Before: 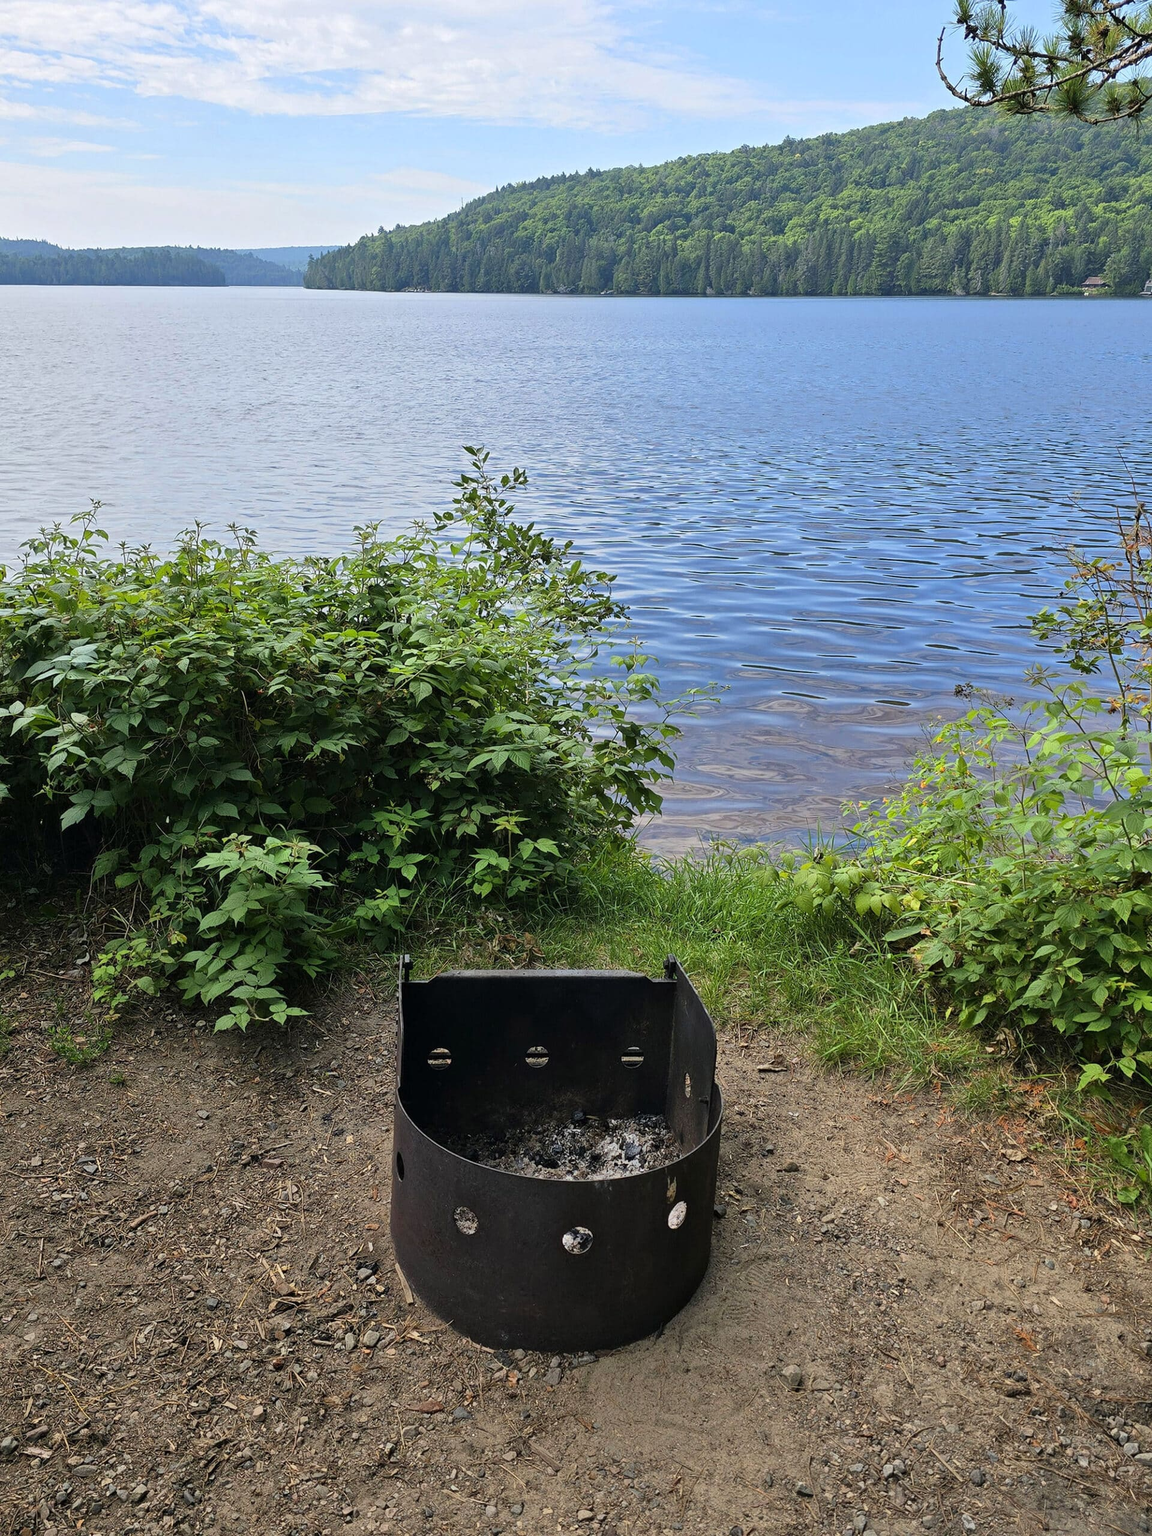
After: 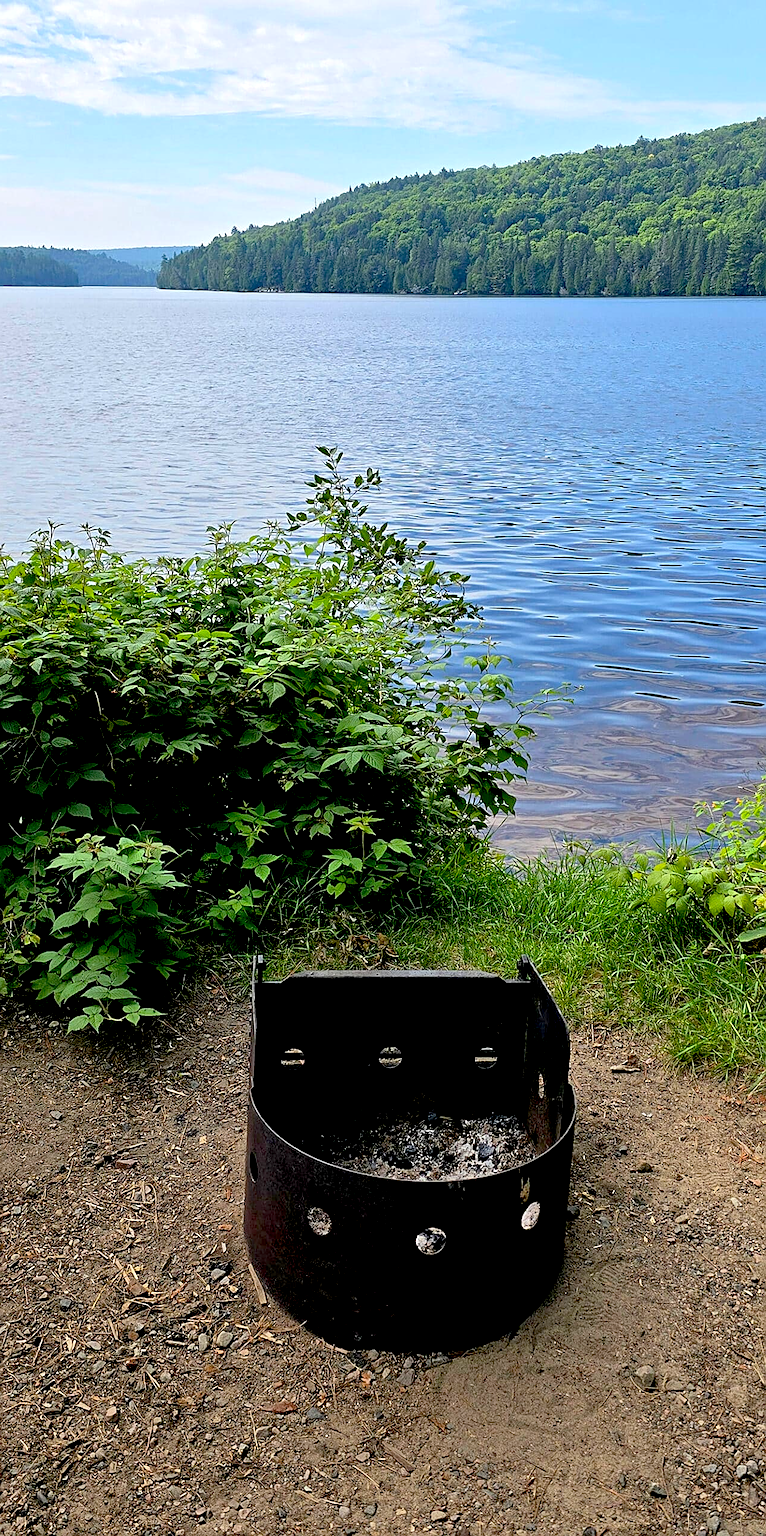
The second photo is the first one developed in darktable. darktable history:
exposure: black level correction 0.026, exposure 0.186 EV, compensate highlight preservation false
crop and rotate: left 12.812%, right 20.654%
sharpen: on, module defaults
